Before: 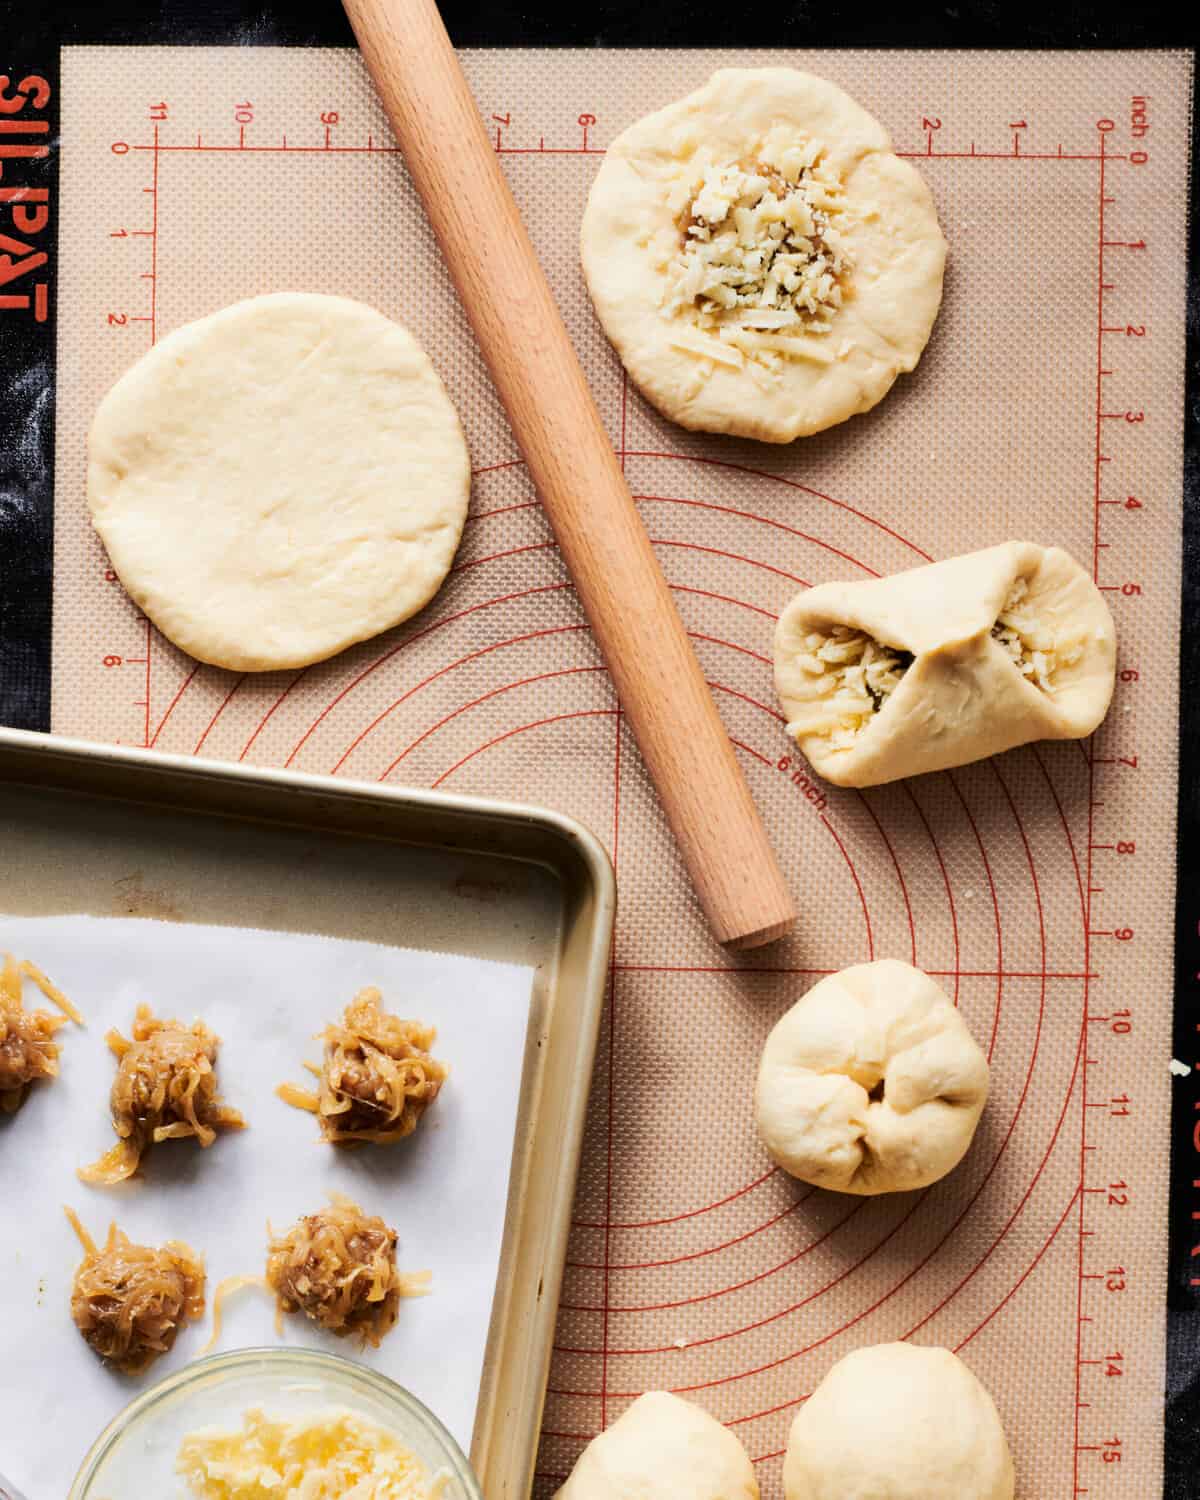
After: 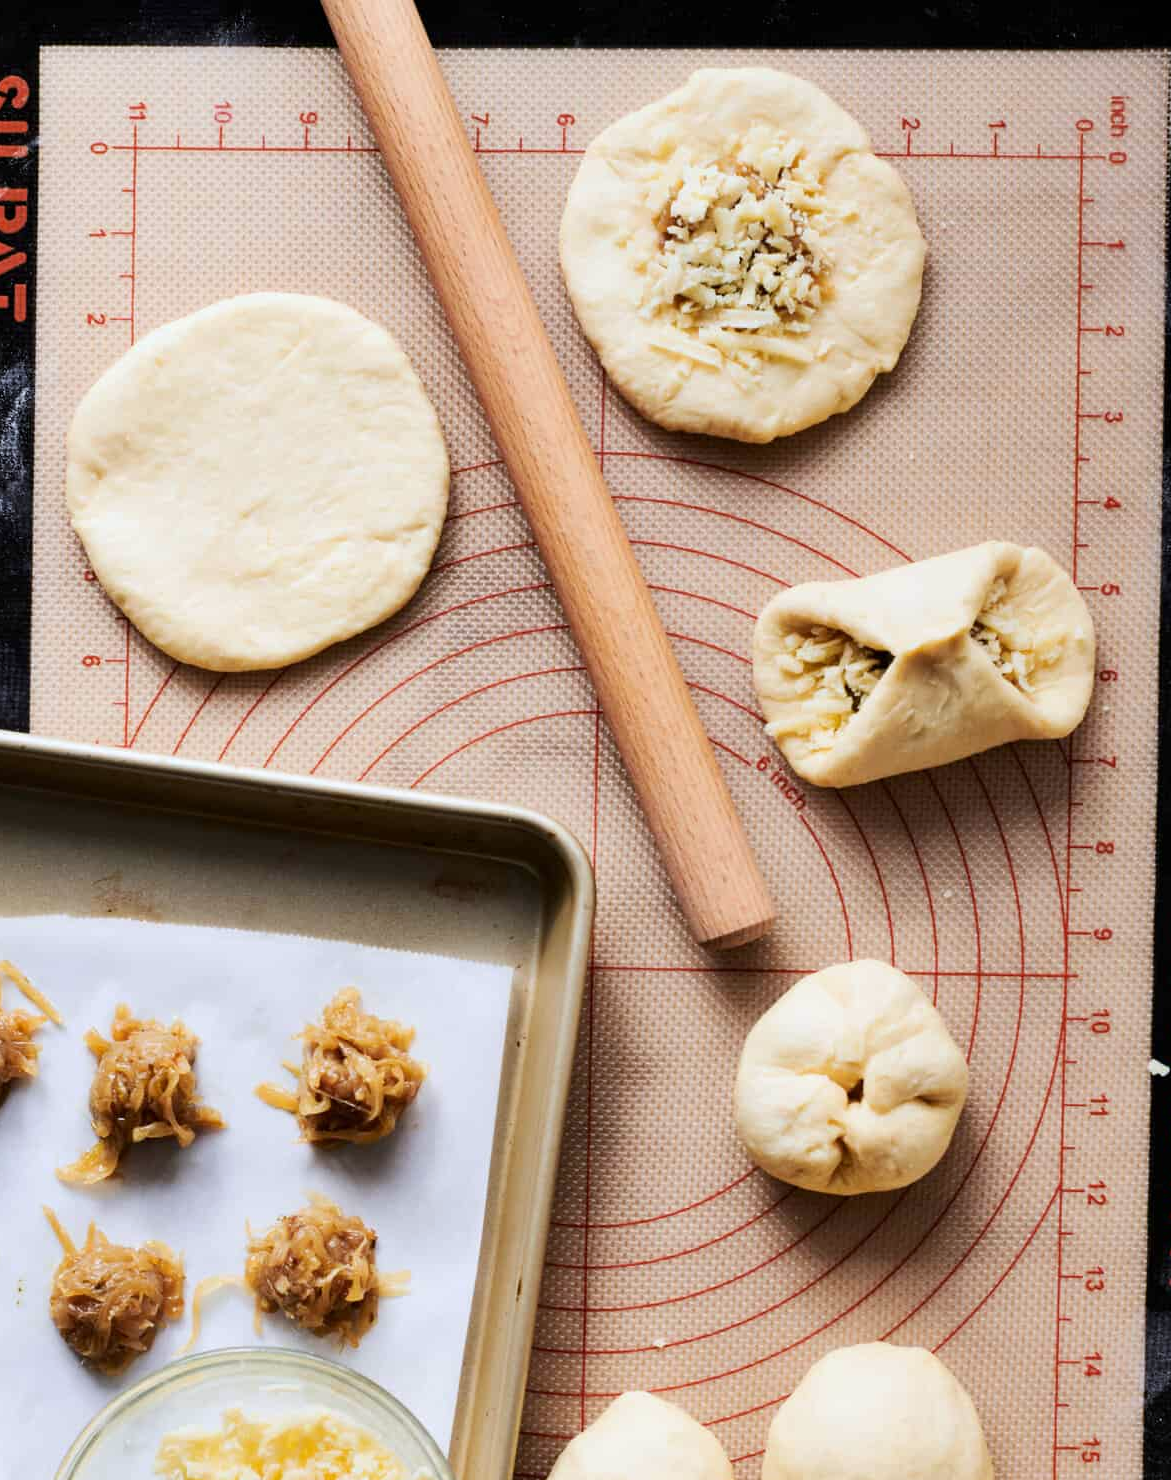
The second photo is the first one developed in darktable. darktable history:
white balance: red 0.974, blue 1.044
crop and rotate: left 1.774%, right 0.633%, bottom 1.28%
